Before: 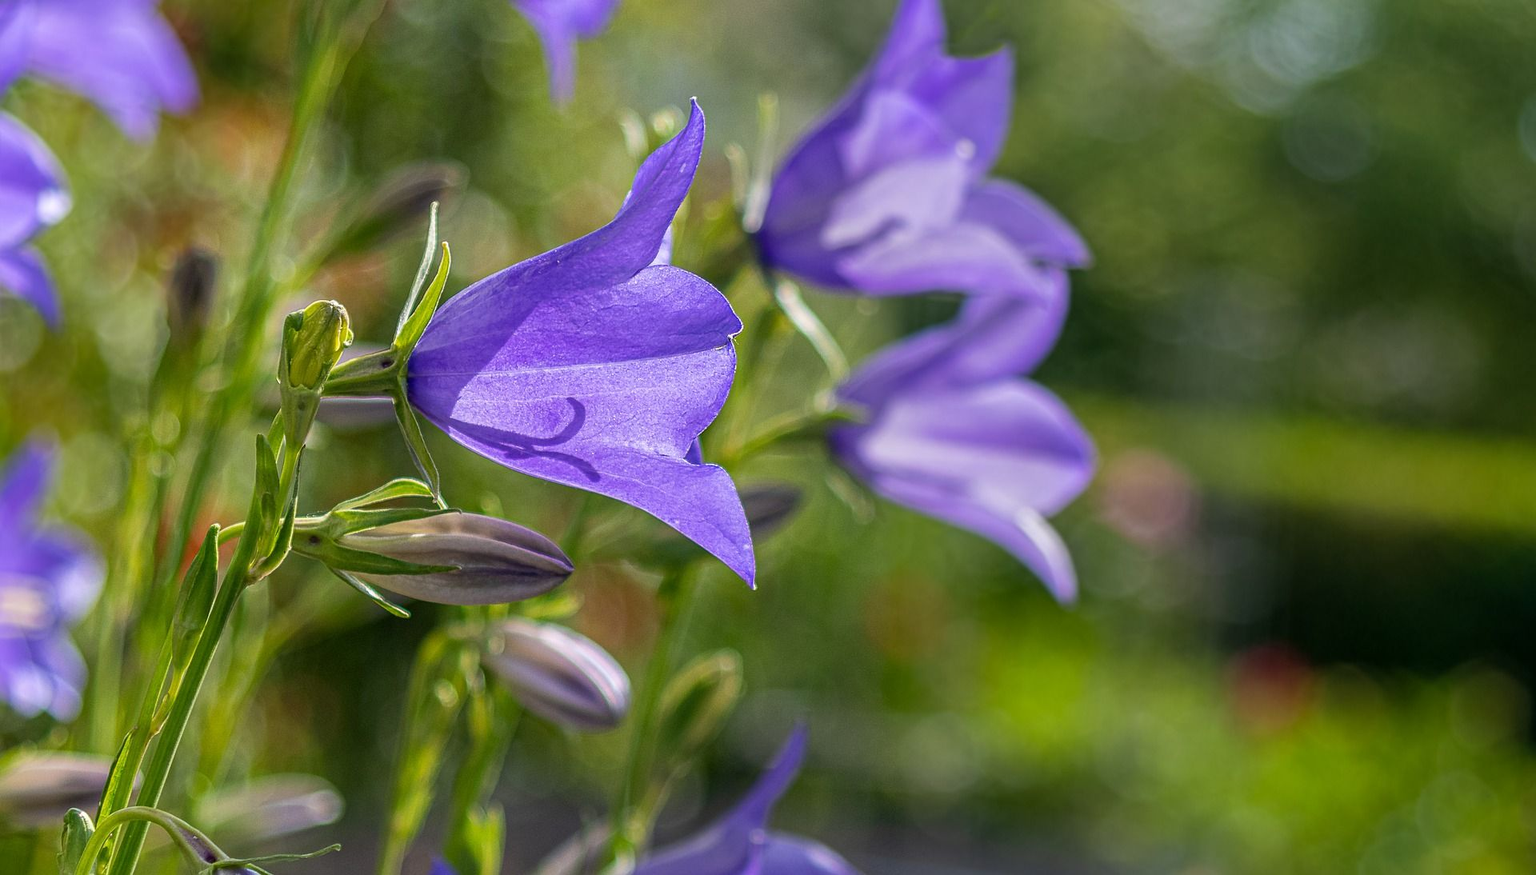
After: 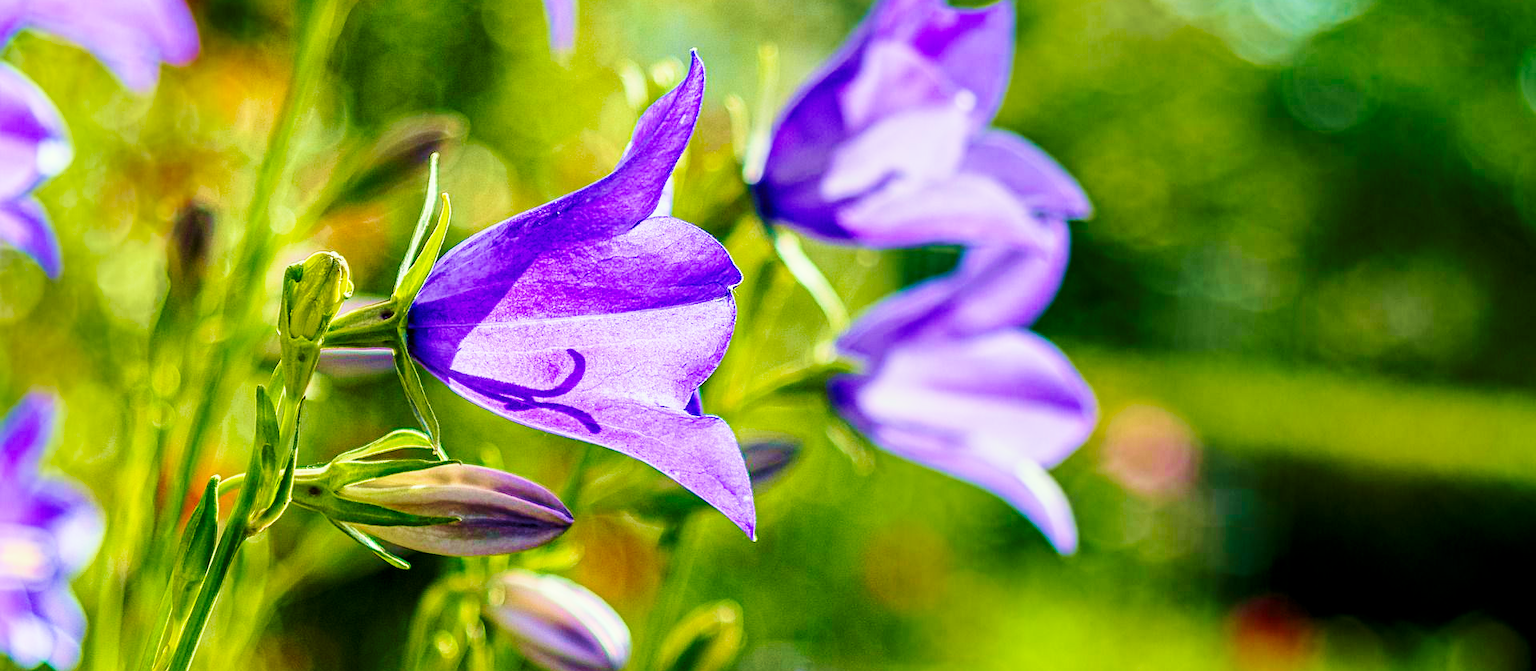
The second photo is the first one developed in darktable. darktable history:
base curve: curves: ch0 [(0, 0) (0.028, 0.03) (0.121, 0.232) (0.46, 0.748) (0.859, 0.968) (1, 1)], preserve colors none
crop: top 5.667%, bottom 17.637%
white balance: red 0.986, blue 1.01
rotate and perspective: automatic cropping off
contrast brightness saturation: contrast 0.15, brightness 0.05
velvia: strength 67.07%, mid-tones bias 0.972
color correction: highlights a* -4.73, highlights b* 5.06, saturation 0.97
color balance rgb: shadows lift › chroma 1%, shadows lift › hue 240.84°, highlights gain › chroma 2%, highlights gain › hue 73.2°, global offset › luminance -0.5%, perceptual saturation grading › global saturation 20%, perceptual saturation grading › highlights -25%, perceptual saturation grading › shadows 50%, global vibrance 25.26%
